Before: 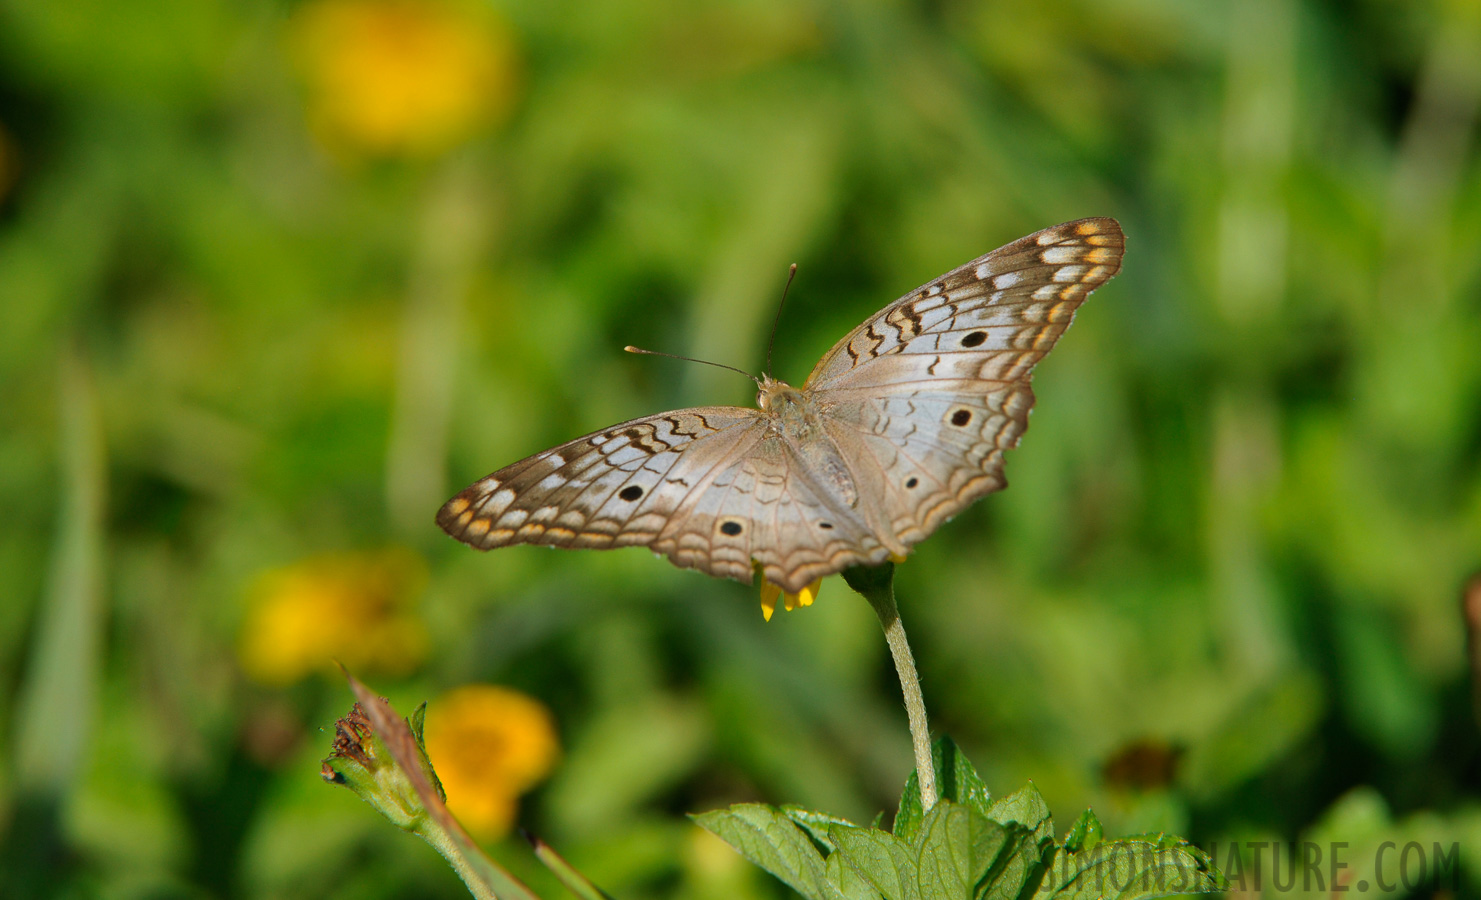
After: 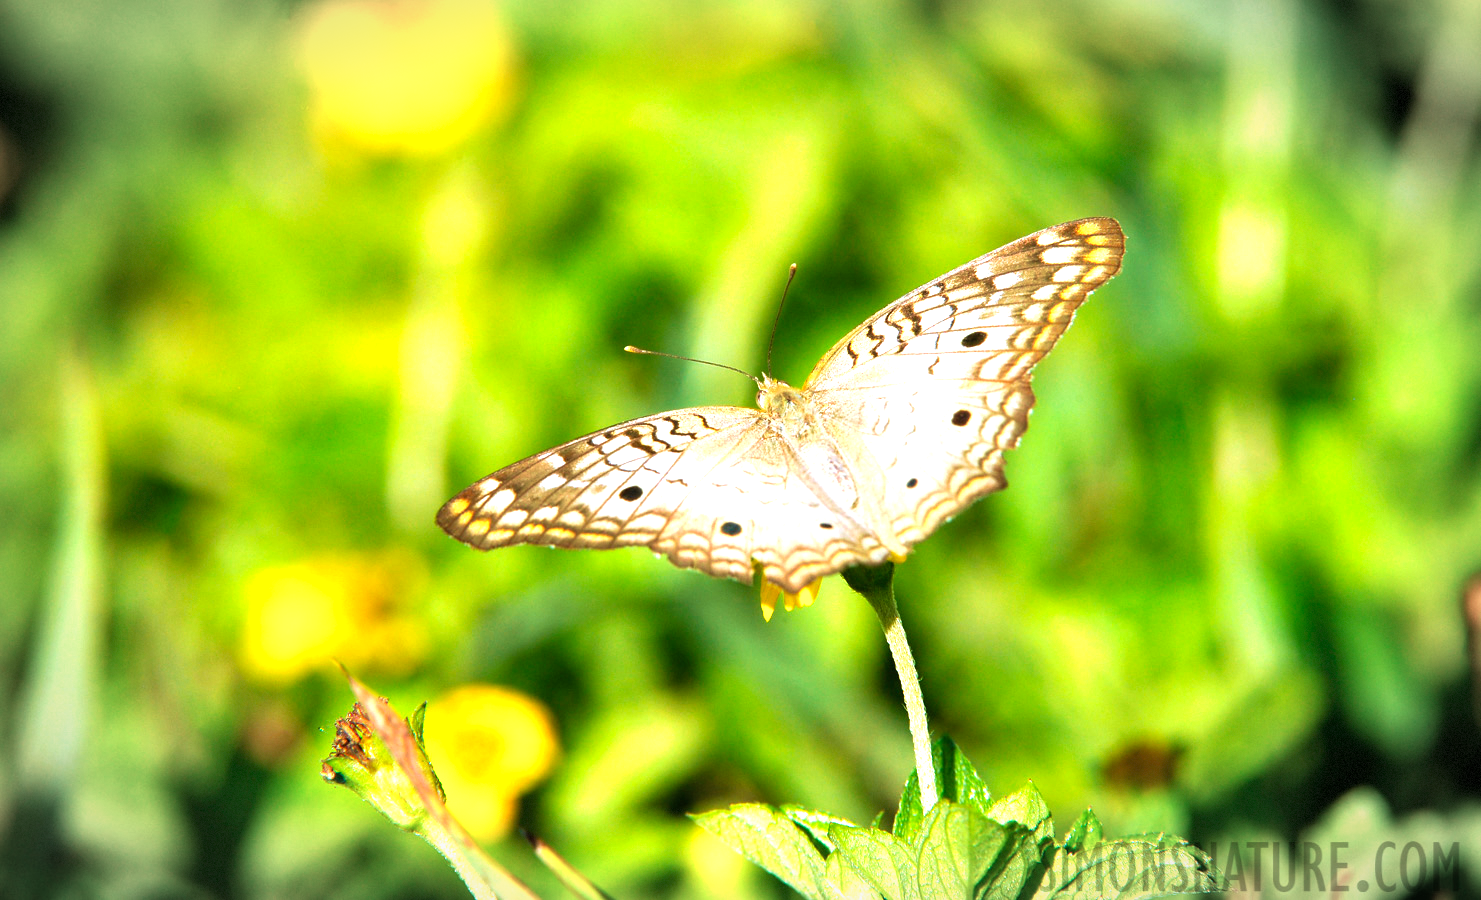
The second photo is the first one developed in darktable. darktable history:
color balance rgb: power › luminance -8.831%, perceptual saturation grading › global saturation 19.719%, perceptual brilliance grading › global brilliance 2.949%, perceptual brilliance grading › highlights -2.938%, perceptual brilliance grading › shadows 3.019%, global vibrance 15.078%
color zones: curves: ch0 [(0.004, 0.305) (0.261, 0.623) (0.389, 0.399) (0.708, 0.571) (0.947, 0.34)]; ch1 [(0.025, 0.645) (0.229, 0.584) (0.326, 0.551) (0.484, 0.262) (0.757, 0.643)], mix -91.58%
vignetting: brightness -0.205, automatic ratio true, dithering 8-bit output
velvia: strength 44.61%
exposure: black level correction 0, exposure 1.101 EV, compensate exposure bias true, compensate highlight preservation false
color correction: highlights a* -0.699, highlights b* -8.97
contrast brightness saturation: saturation -0.045
tone equalizer: -8 EV -0.784 EV, -7 EV -0.674 EV, -6 EV -0.62 EV, -5 EV -0.412 EV, -3 EV 0.402 EV, -2 EV 0.6 EV, -1 EV 0.69 EV, +0 EV 0.776 EV
